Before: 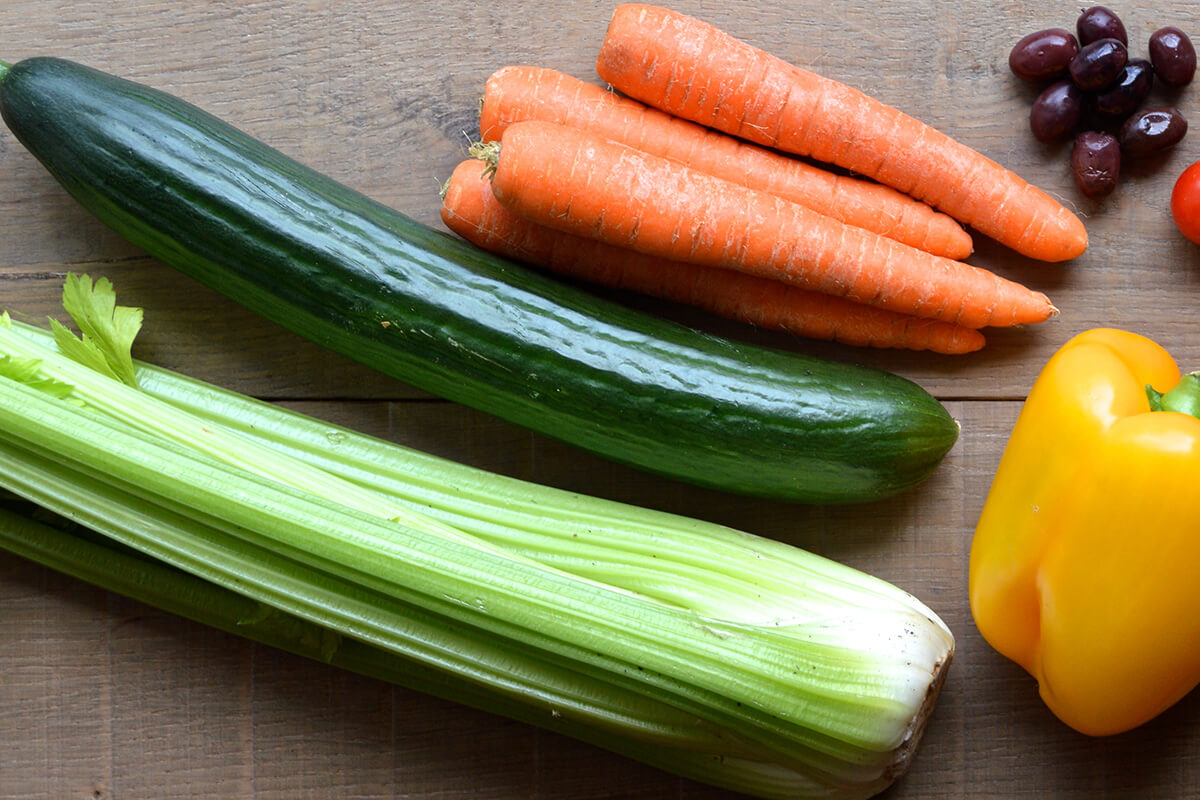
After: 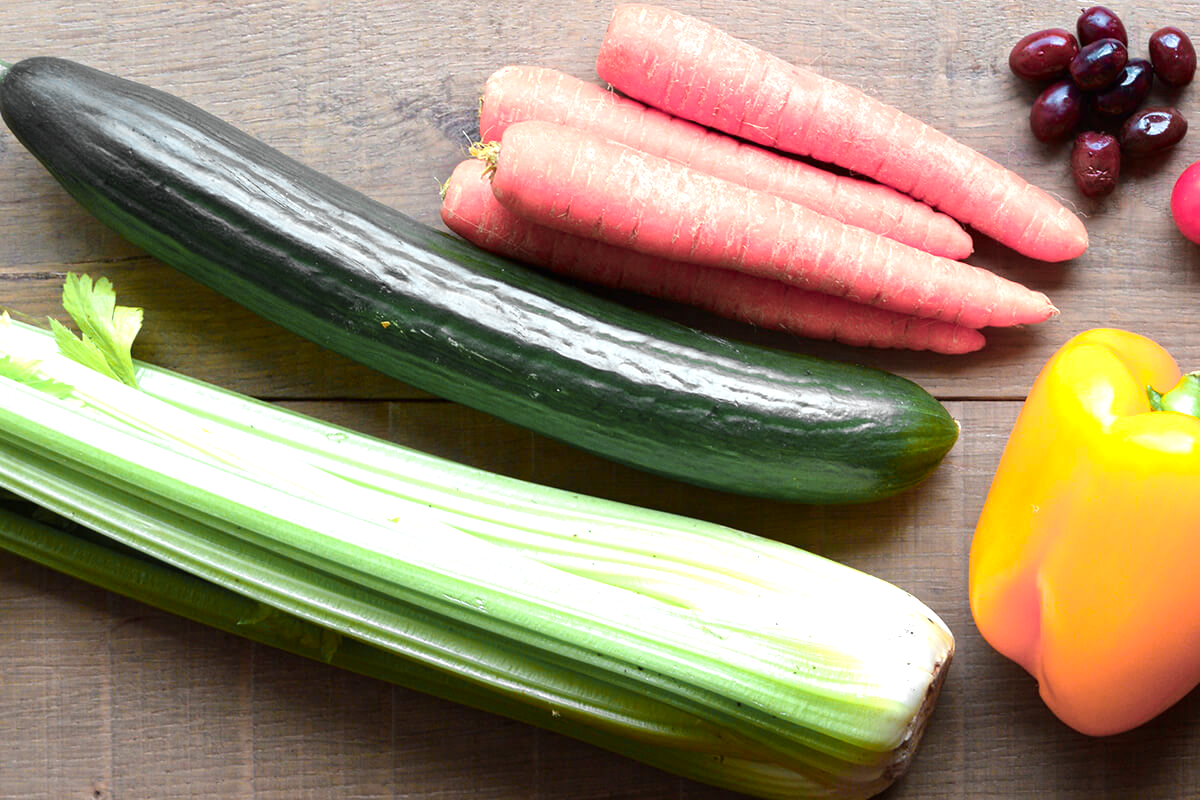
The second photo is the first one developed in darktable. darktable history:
exposure: black level correction 0, exposure 0.5 EV, compensate exposure bias true, compensate highlight preservation false
color zones: curves: ch0 [(0.257, 0.558) (0.75, 0.565)]; ch1 [(0.004, 0.857) (0.14, 0.416) (0.257, 0.695) (0.442, 0.032) (0.736, 0.266) (0.891, 0.741)]; ch2 [(0, 0.623) (0.112, 0.436) (0.271, 0.474) (0.516, 0.64) (0.743, 0.286)]
